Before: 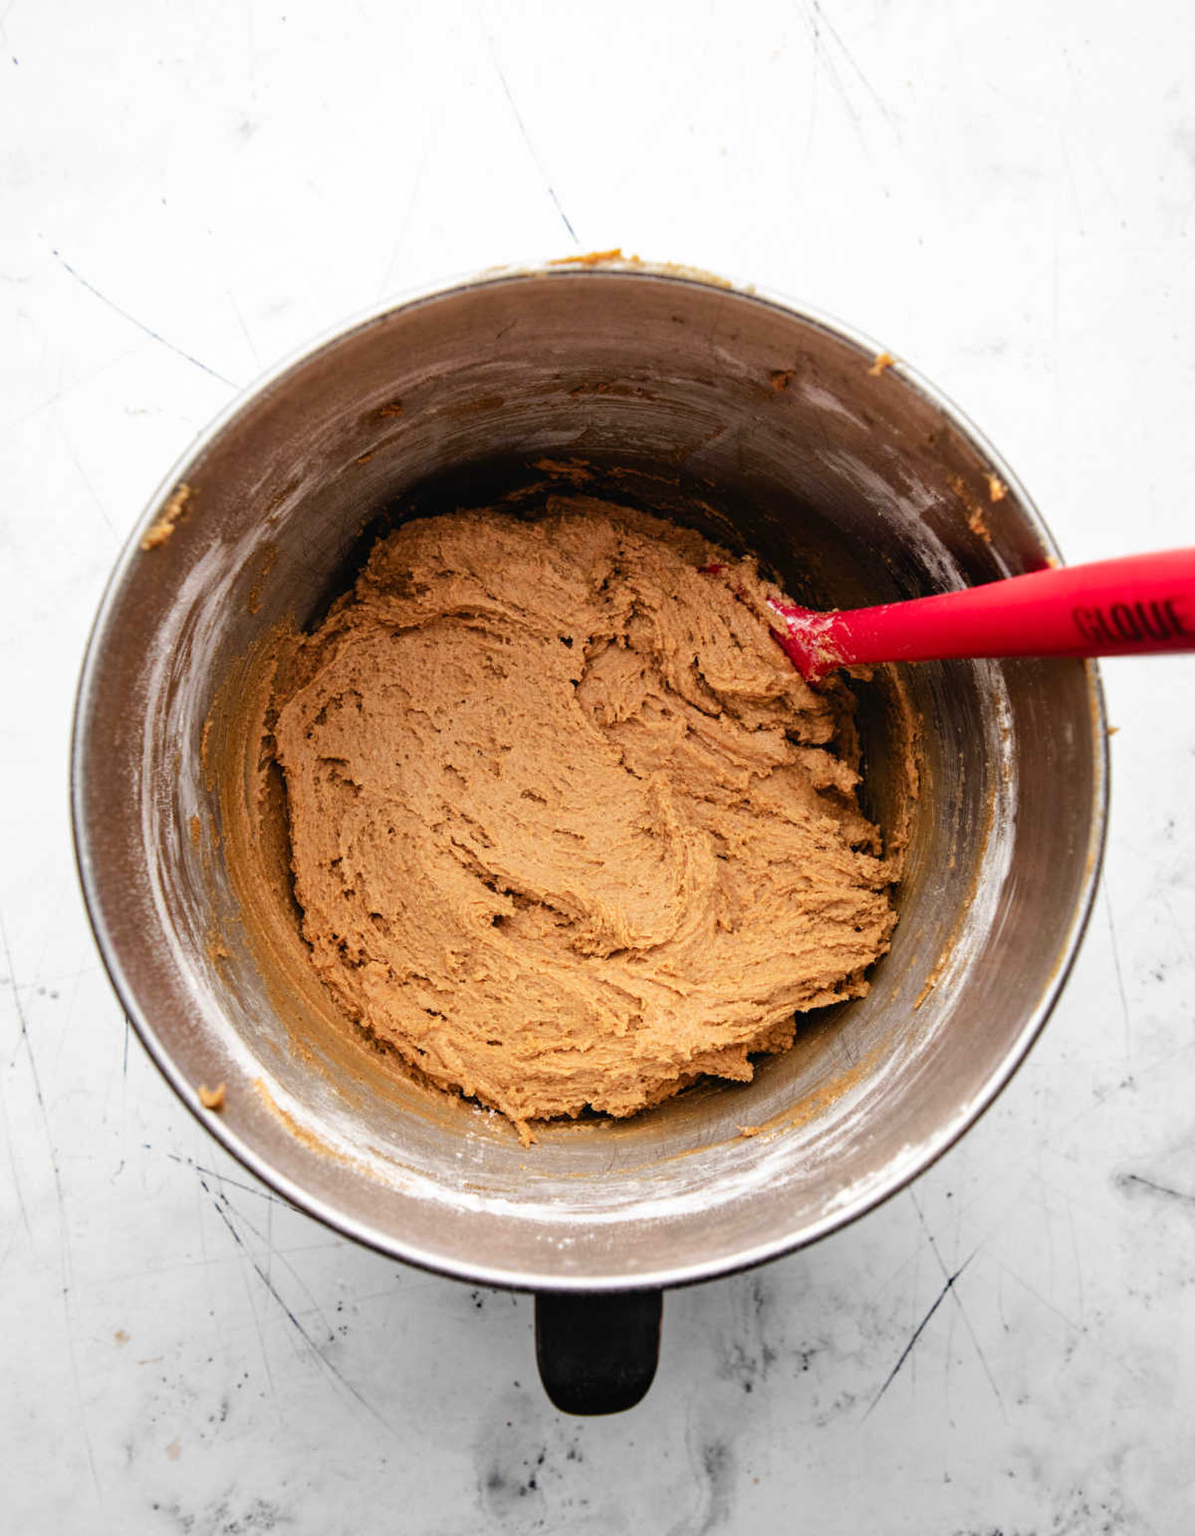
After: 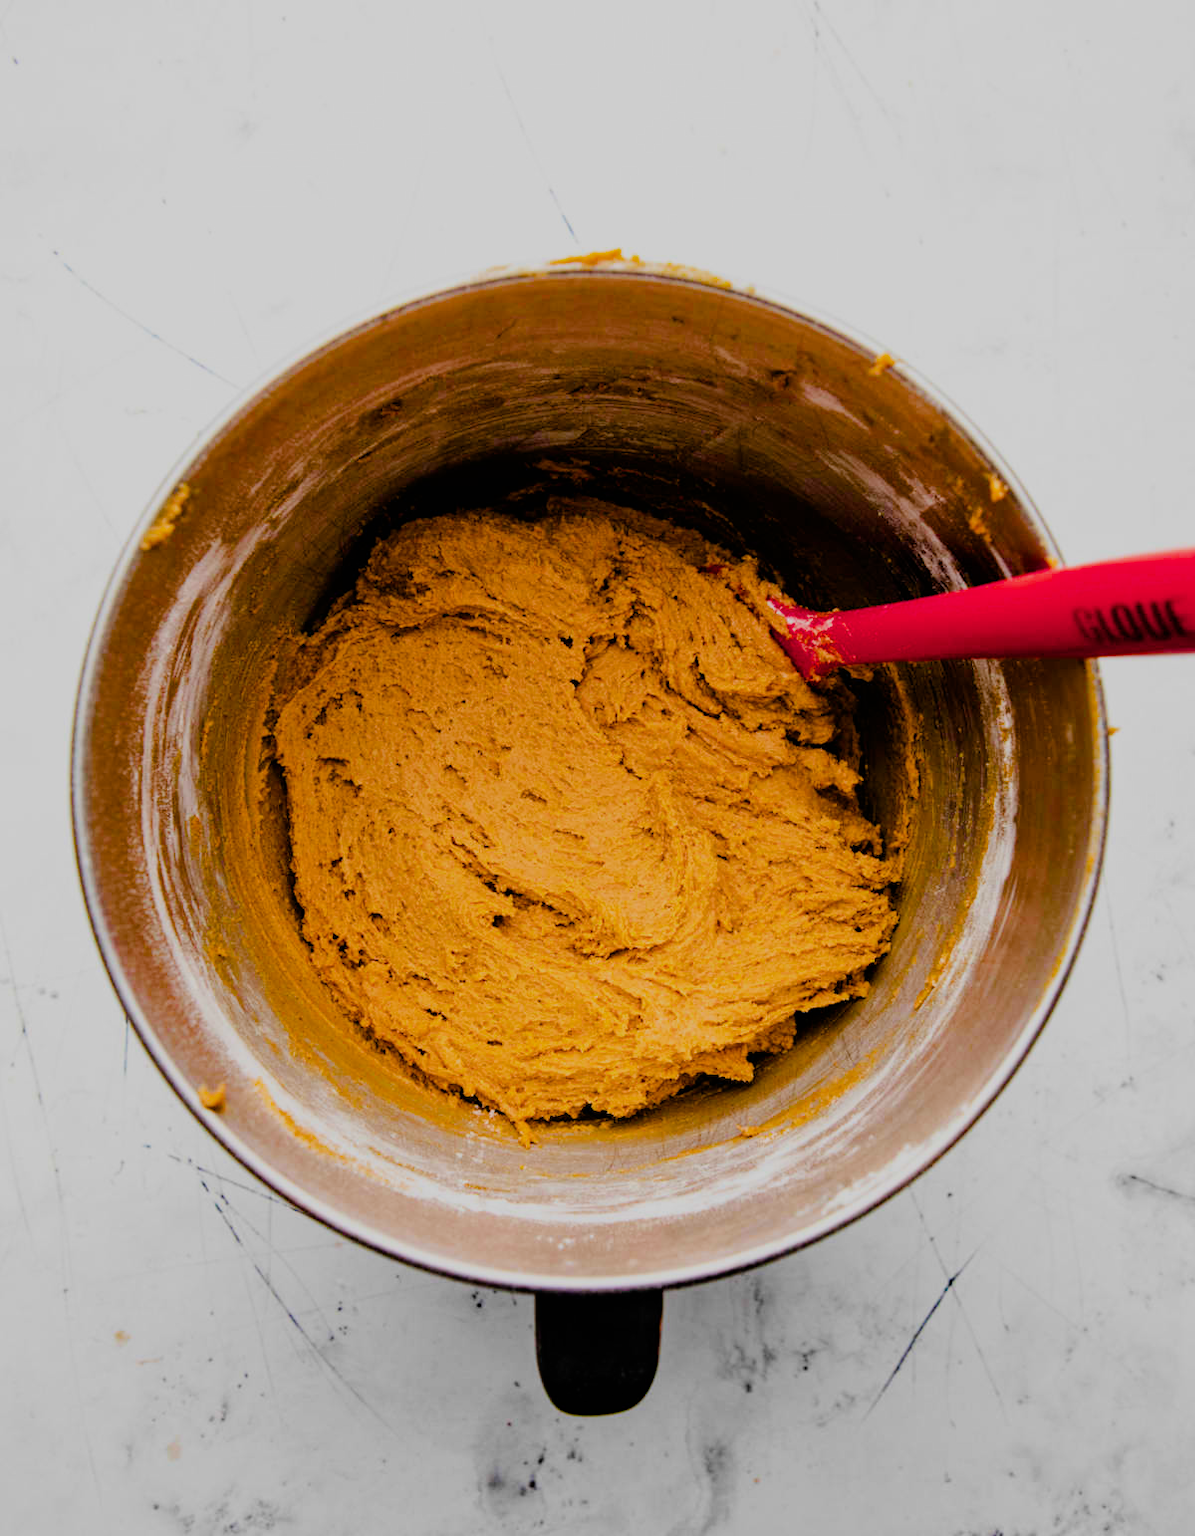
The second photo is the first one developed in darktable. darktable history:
color balance rgb: linear chroma grading › global chroma 42.229%, perceptual saturation grading › global saturation 20.615%, perceptual saturation grading › highlights -19.7%, perceptual saturation grading › shadows 29.466%, global vibrance 20%
filmic rgb: black relative exposure -7.21 EV, white relative exposure 5.39 EV, hardness 3.02
